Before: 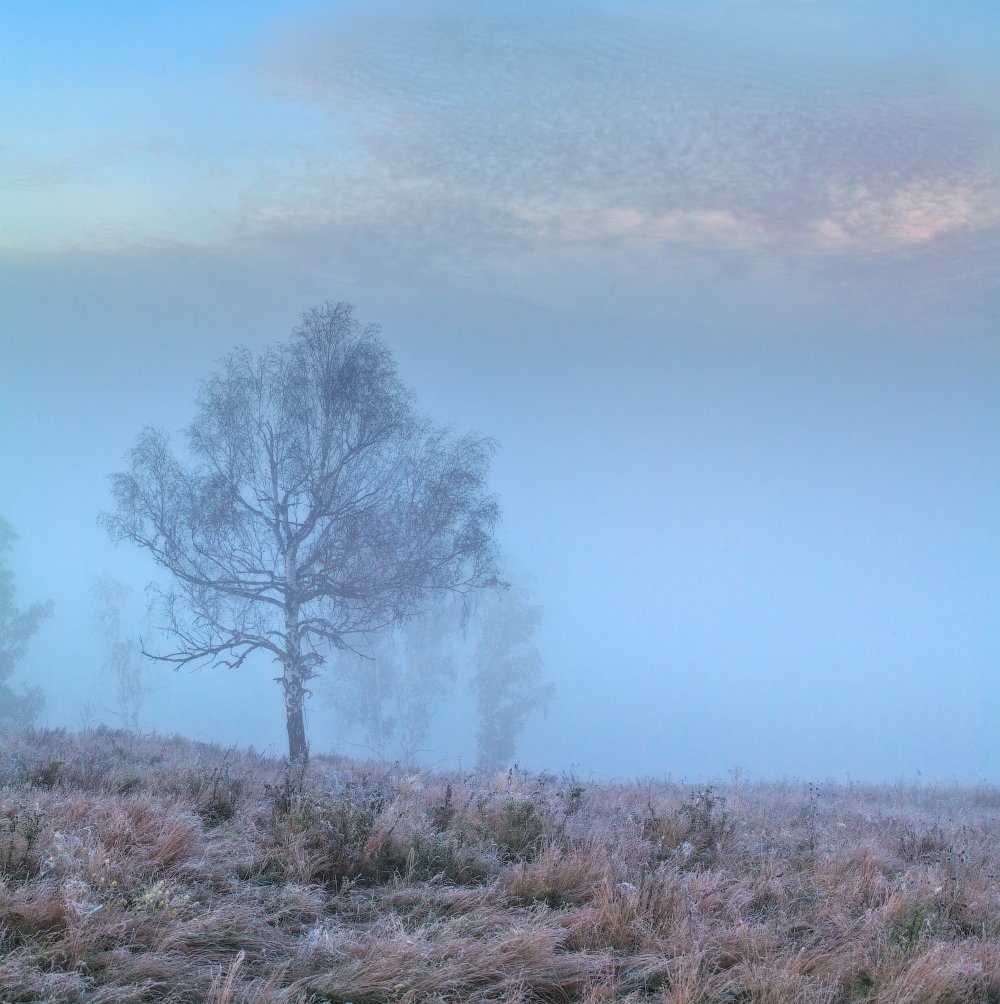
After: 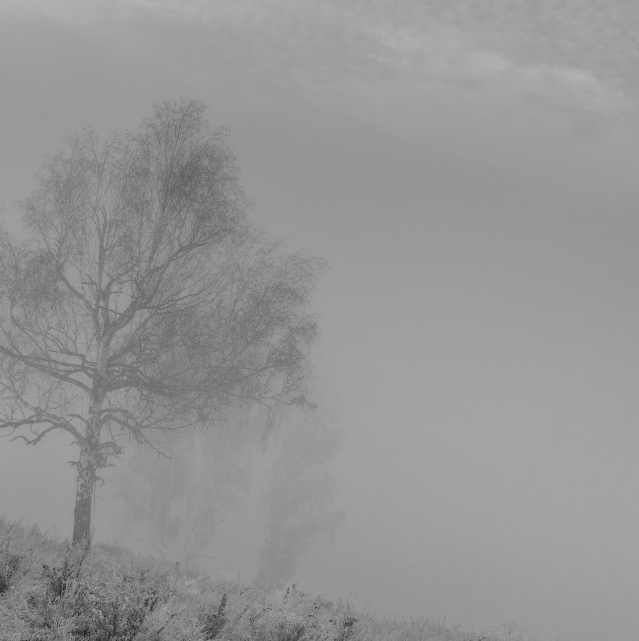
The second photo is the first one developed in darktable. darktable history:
rotate and perspective: rotation 9.12°, automatic cropping off
filmic rgb: black relative exposure -7.65 EV, white relative exposure 4.56 EV, hardness 3.61
crop and rotate: left 22.13%, top 22.054%, right 22.026%, bottom 22.102%
monochrome: a -11.7, b 1.62, size 0.5, highlights 0.38
exposure: black level correction 0.001, compensate highlight preservation false
color balance rgb: perceptual saturation grading › global saturation 25%, perceptual brilliance grading › mid-tones 10%, perceptual brilliance grading › shadows 15%, global vibrance 20%
